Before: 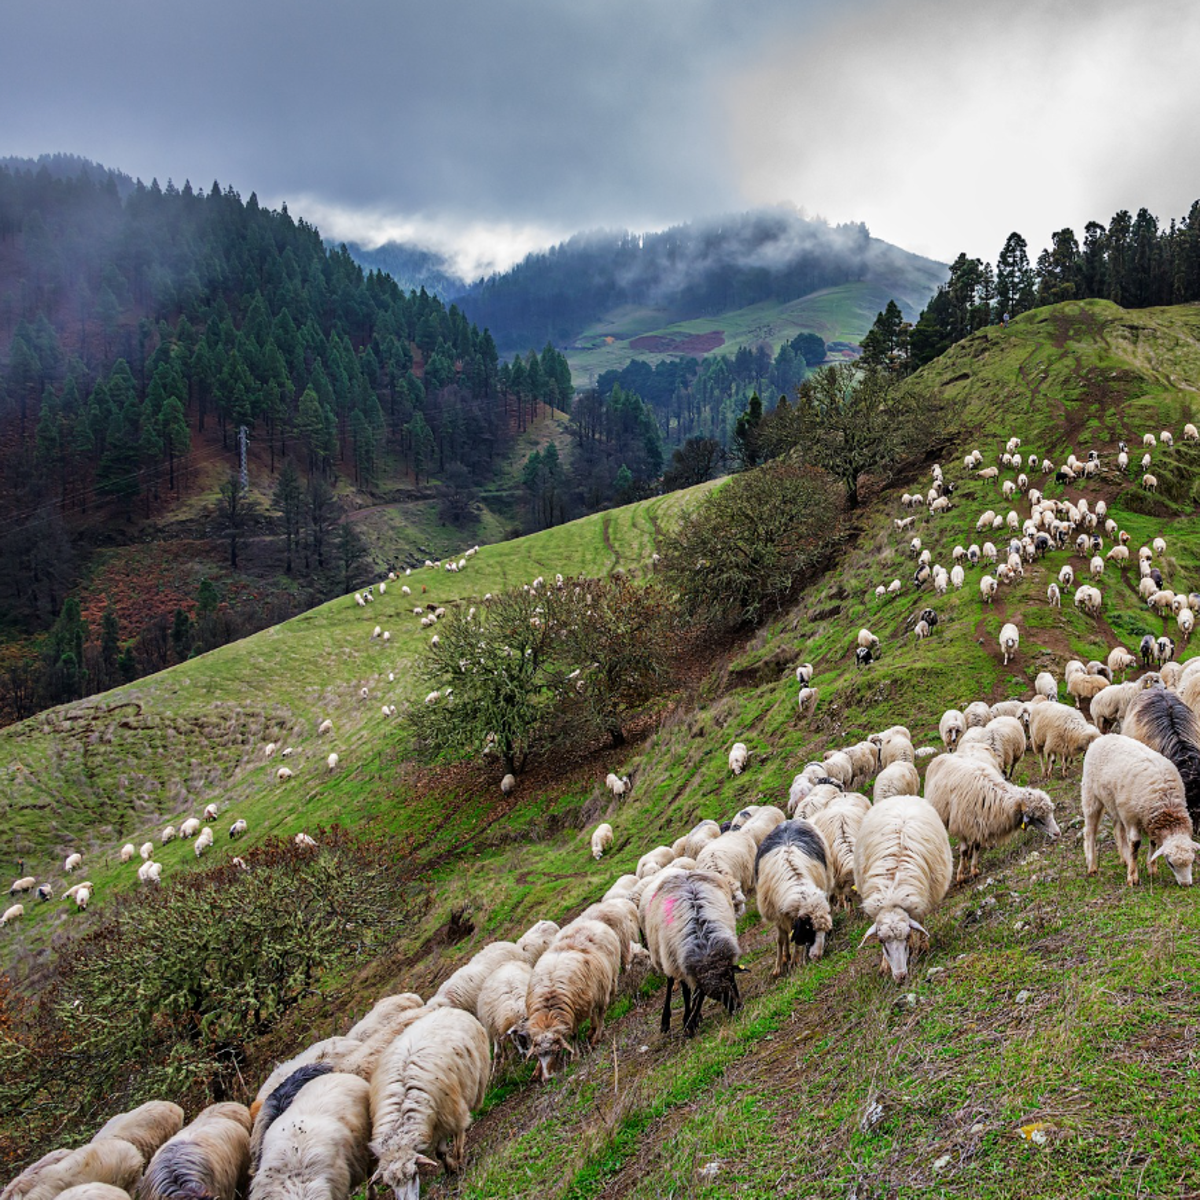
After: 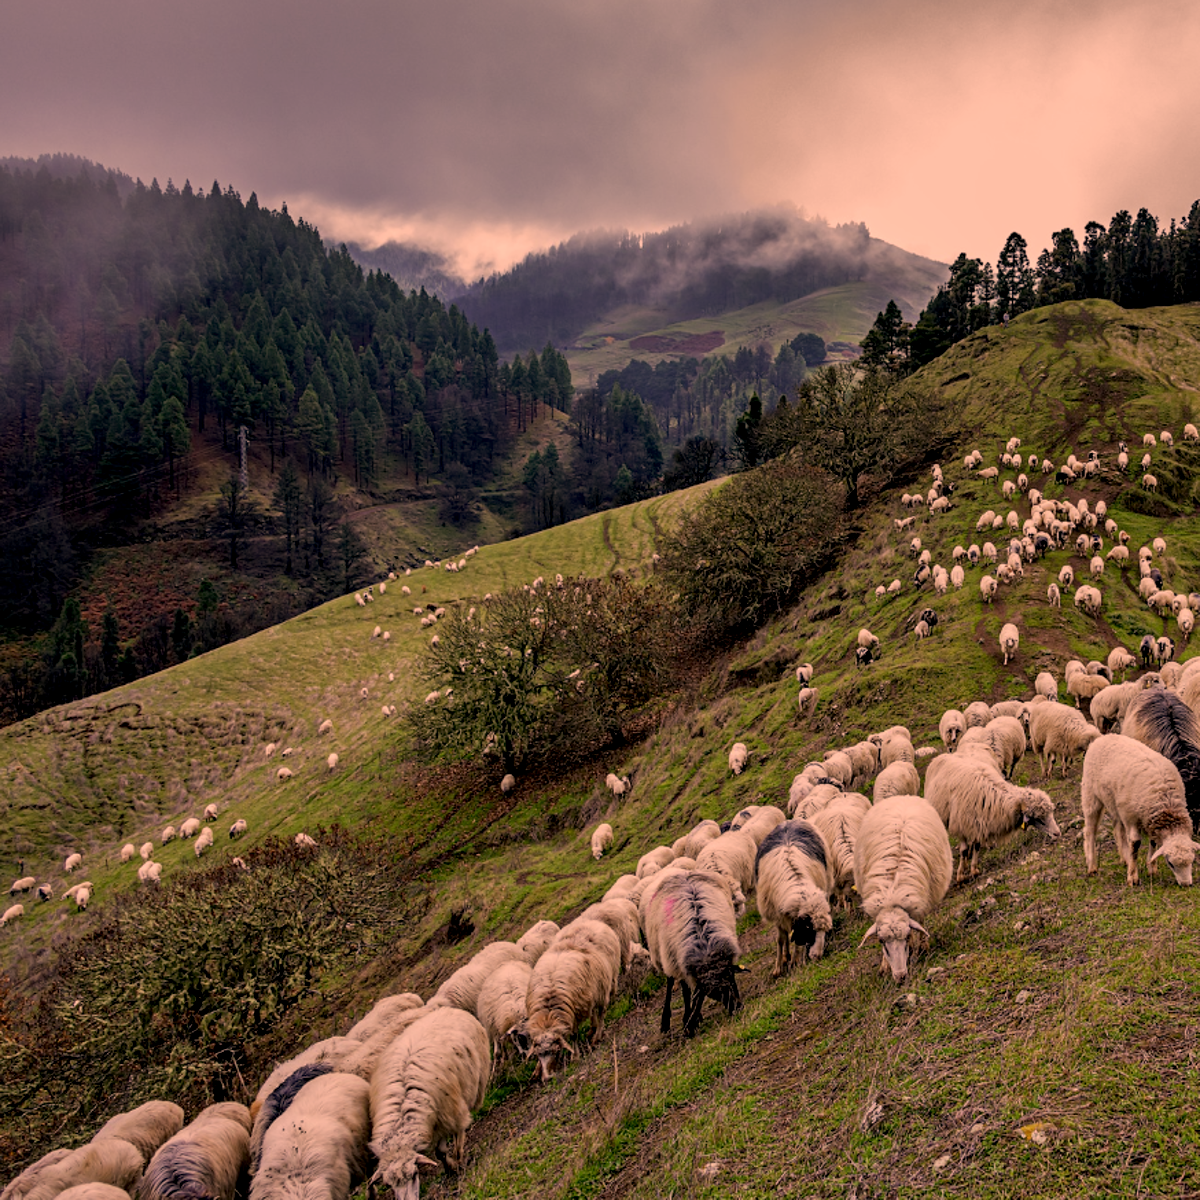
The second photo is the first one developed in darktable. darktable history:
exposure: black level correction 0.011, exposure -0.477 EV, compensate highlight preservation false
color correction: highlights a* 39.48, highlights b* 39.72, saturation 0.688
